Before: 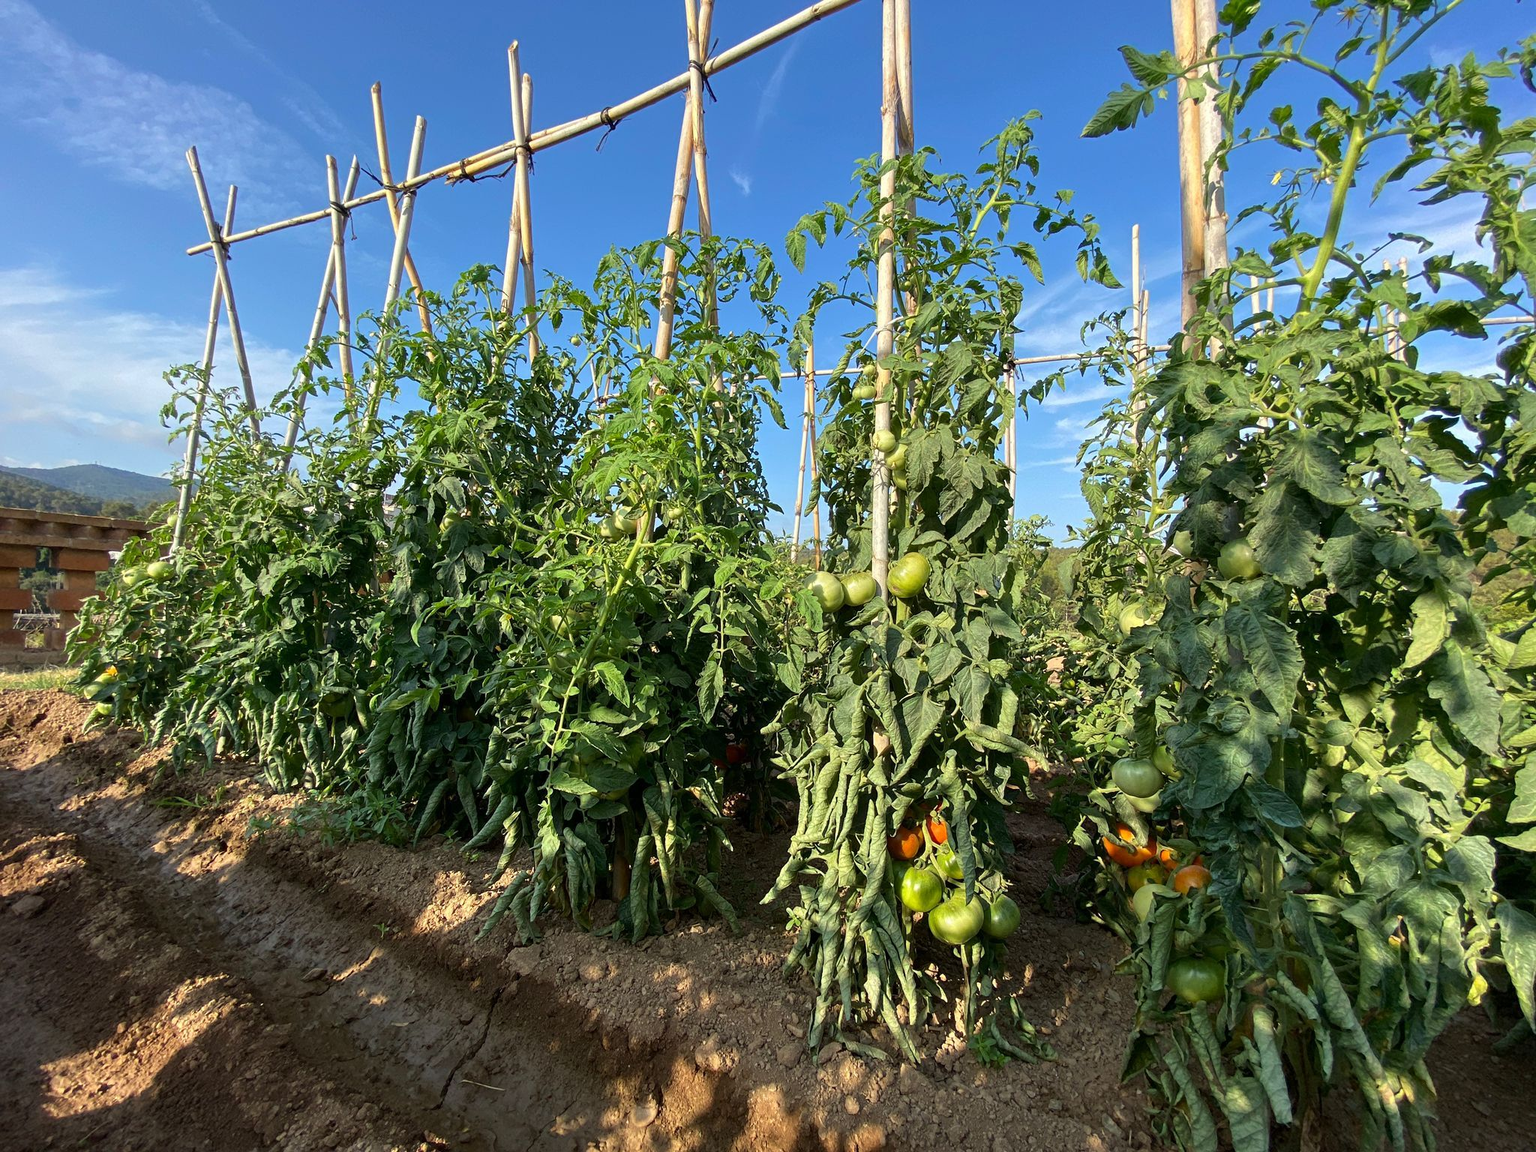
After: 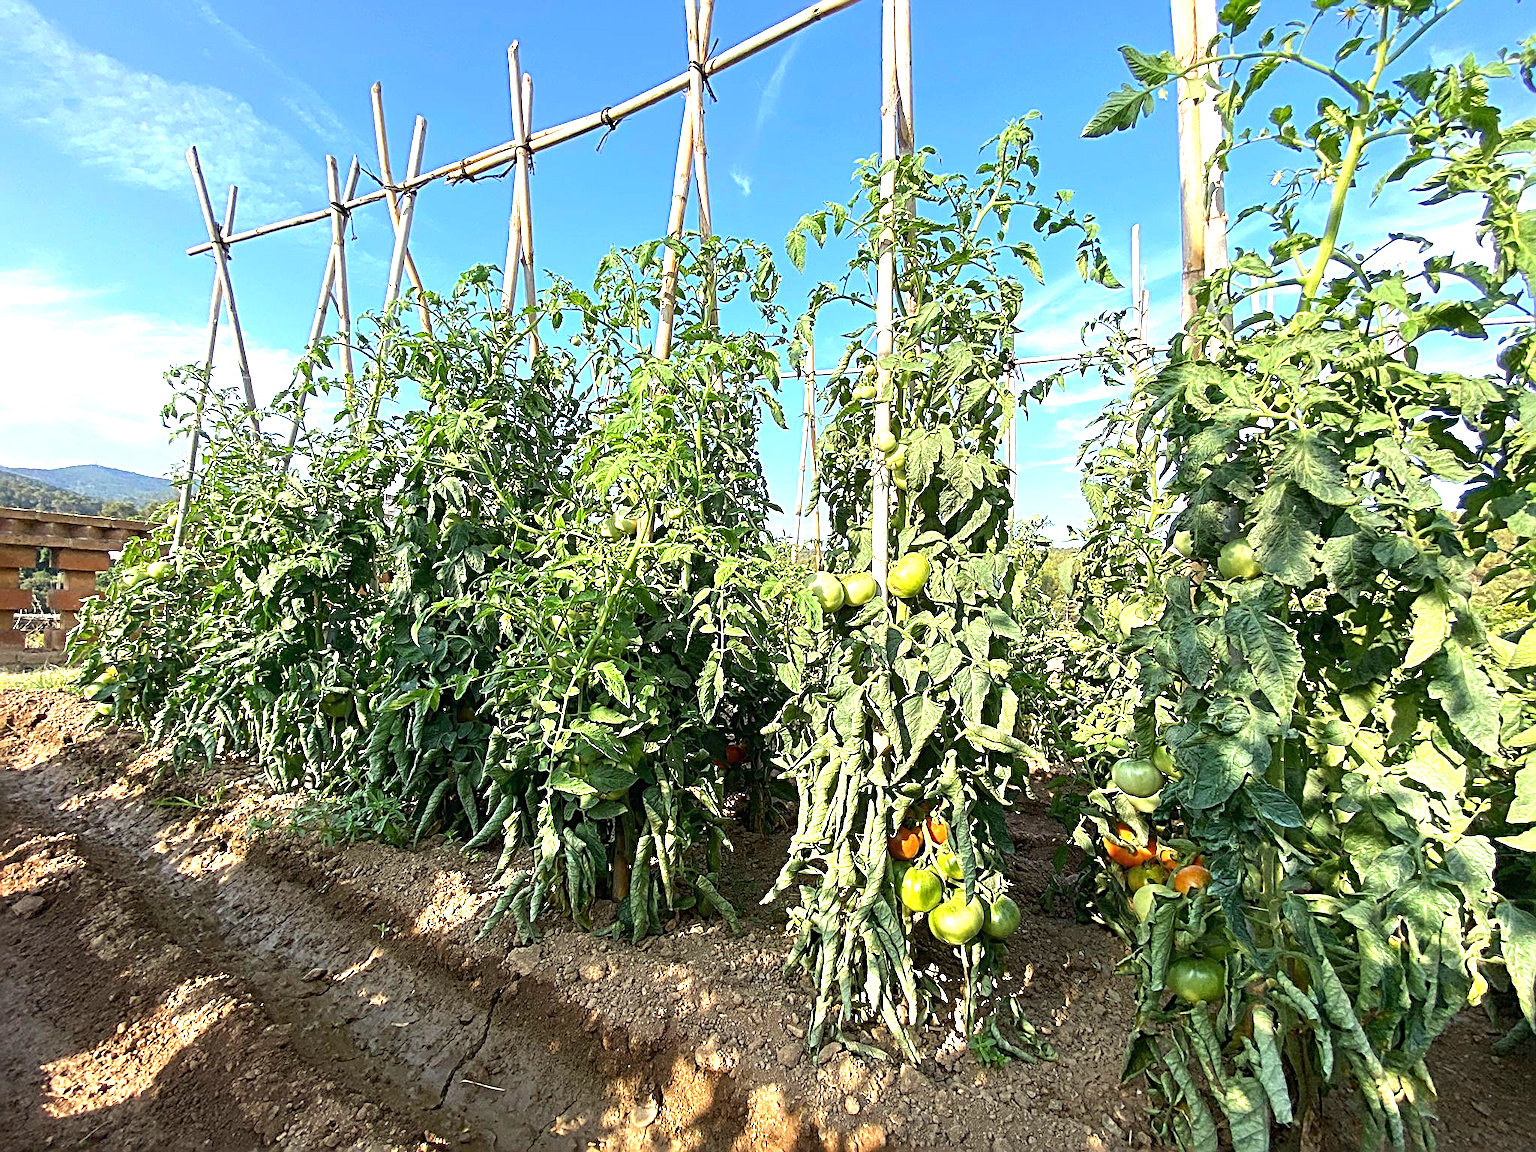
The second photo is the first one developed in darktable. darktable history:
sharpen: radius 3.034, amount 0.773
exposure: black level correction 0, exposure 1.2 EV, compensate exposure bias true, compensate highlight preservation false
